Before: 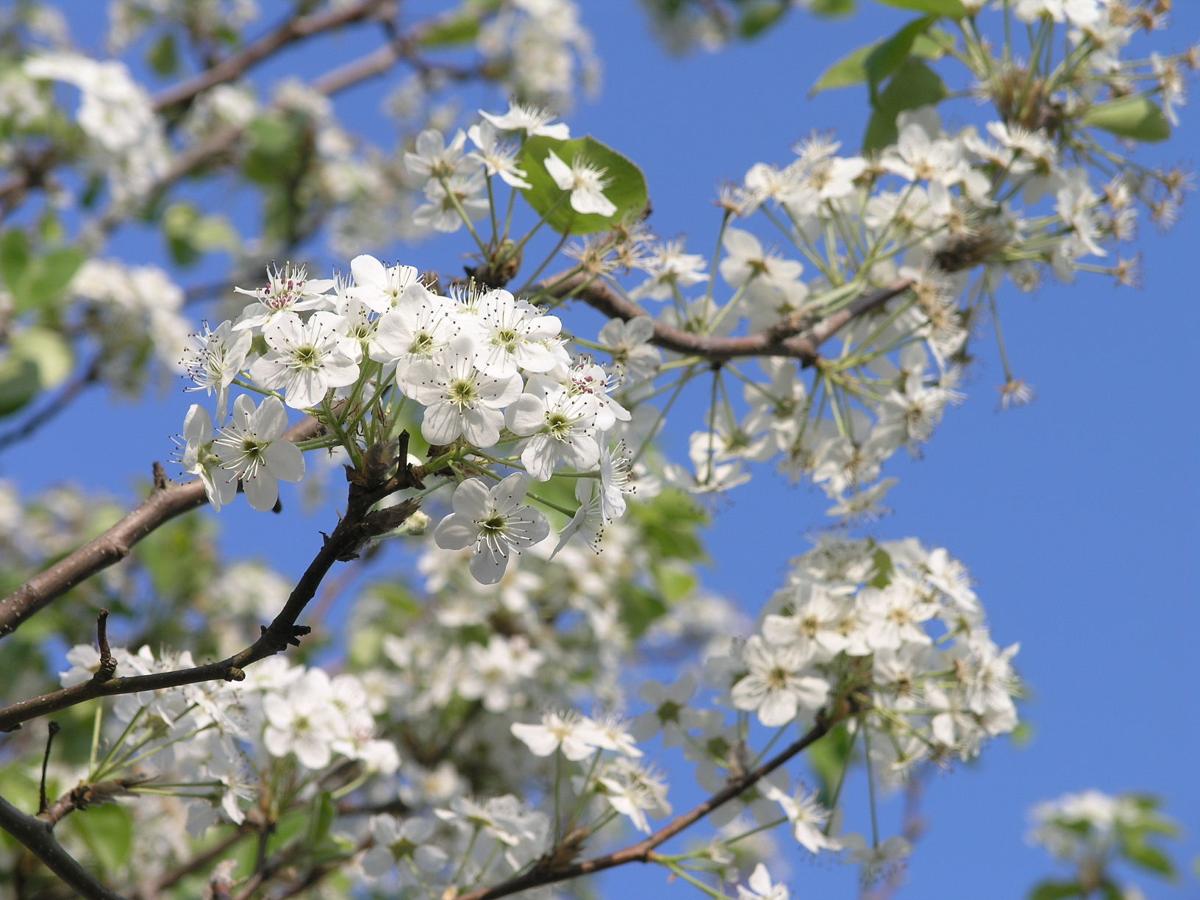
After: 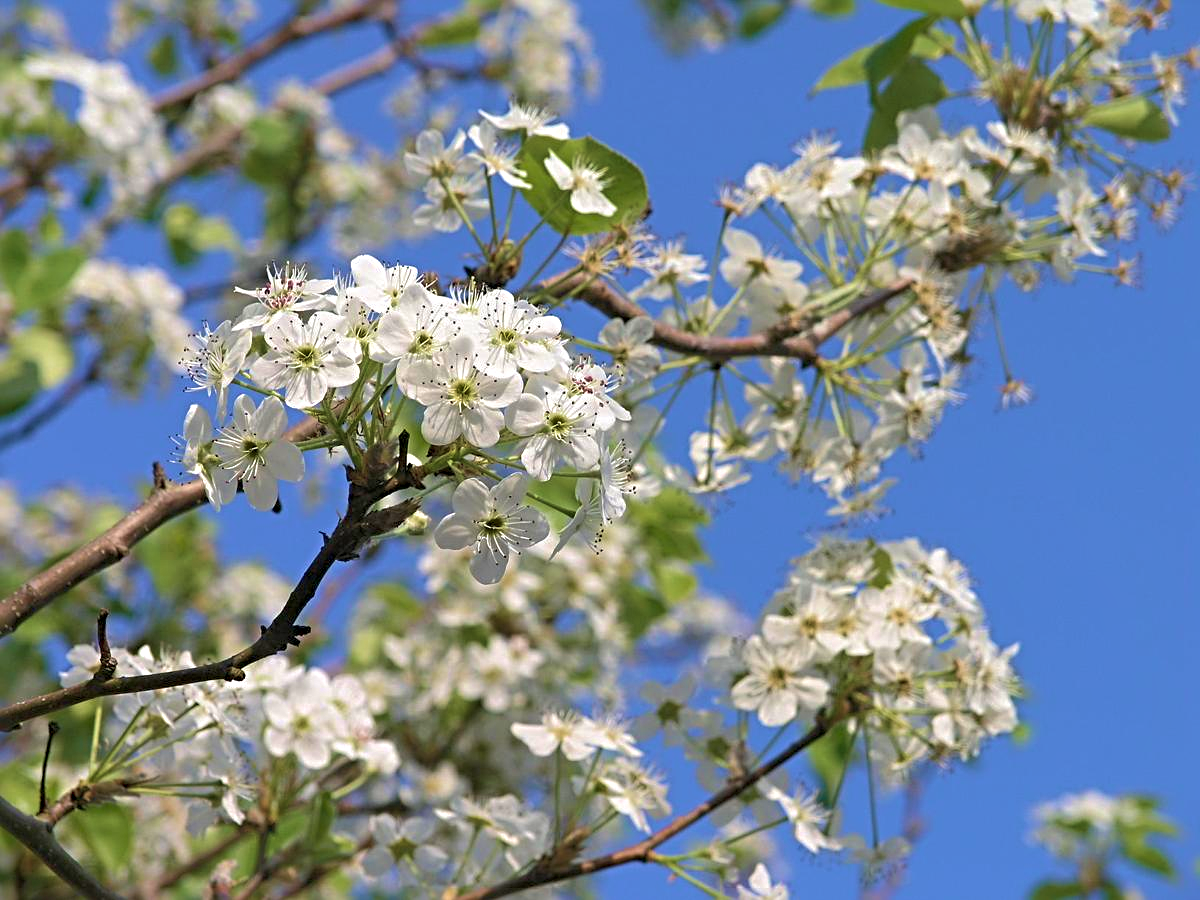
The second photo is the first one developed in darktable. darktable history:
sharpen: radius 4.911
shadows and highlights: on, module defaults
velvia: strength 50.39%
